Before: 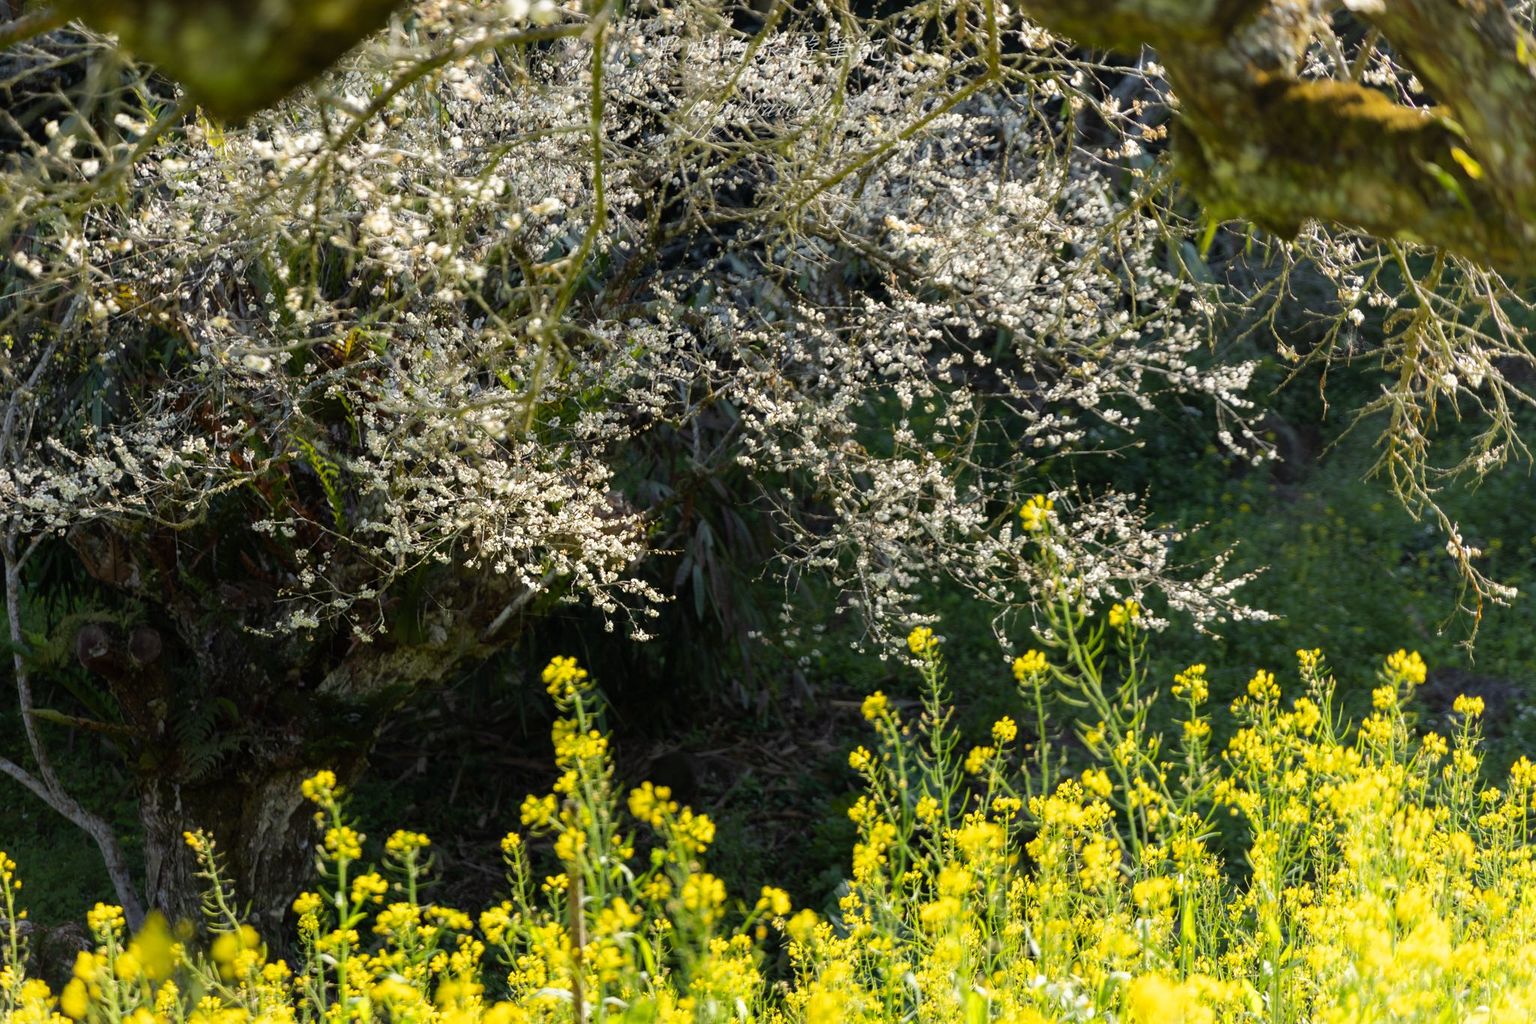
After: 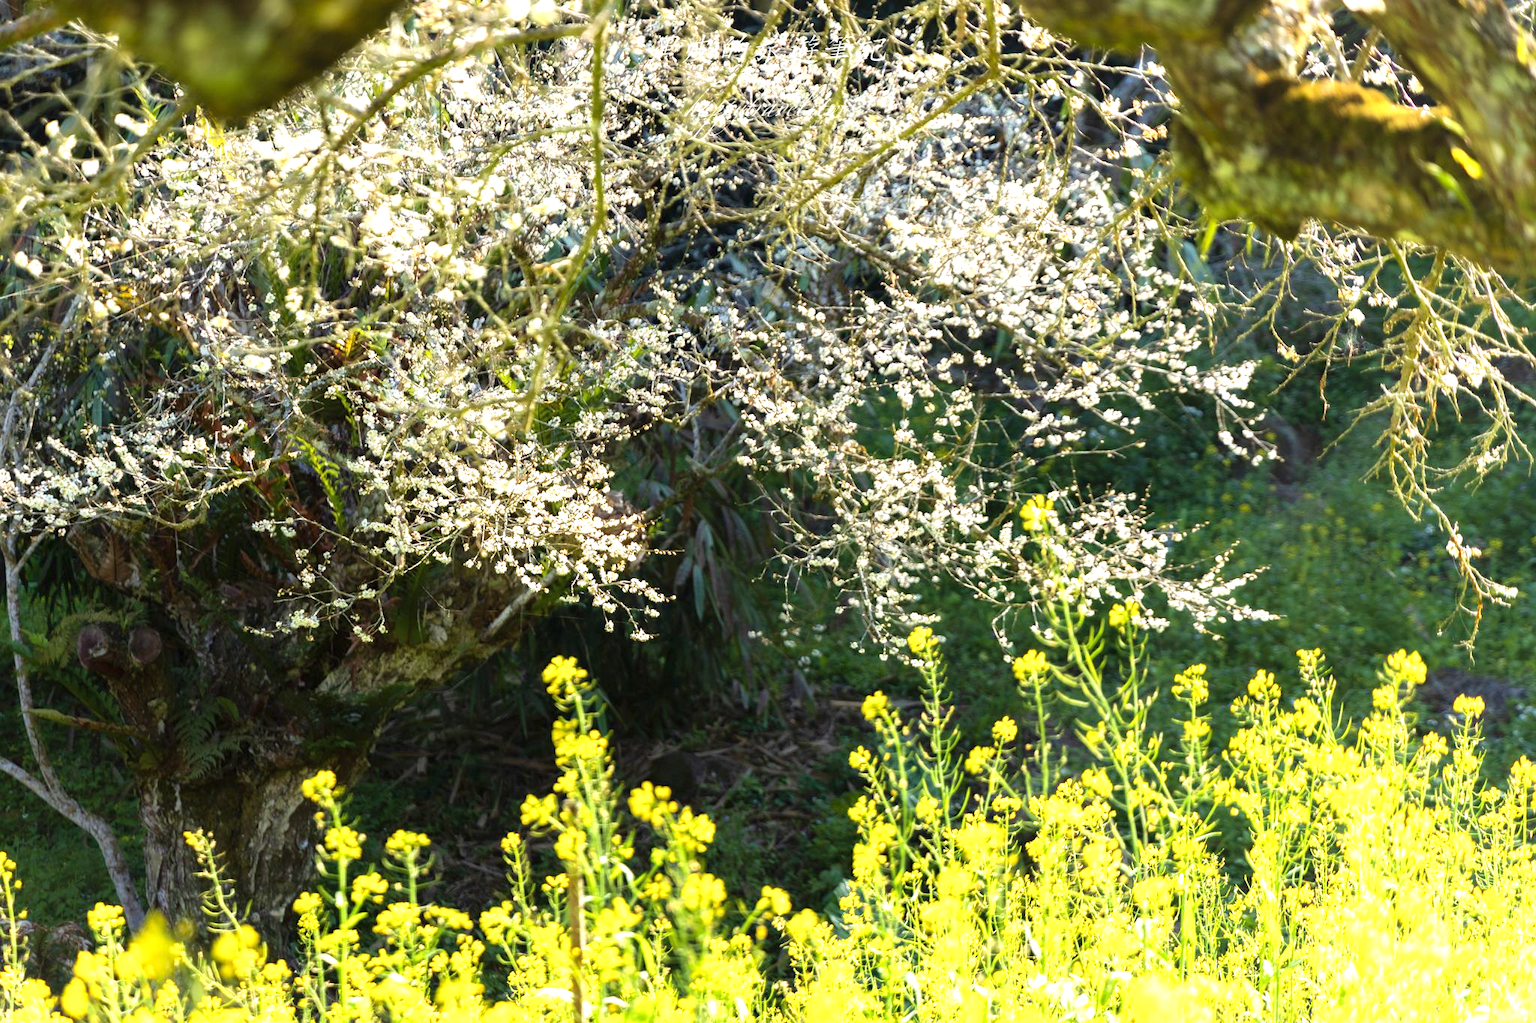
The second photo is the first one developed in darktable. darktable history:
velvia: on, module defaults
exposure: black level correction 0, exposure 1.195 EV, compensate highlight preservation false
